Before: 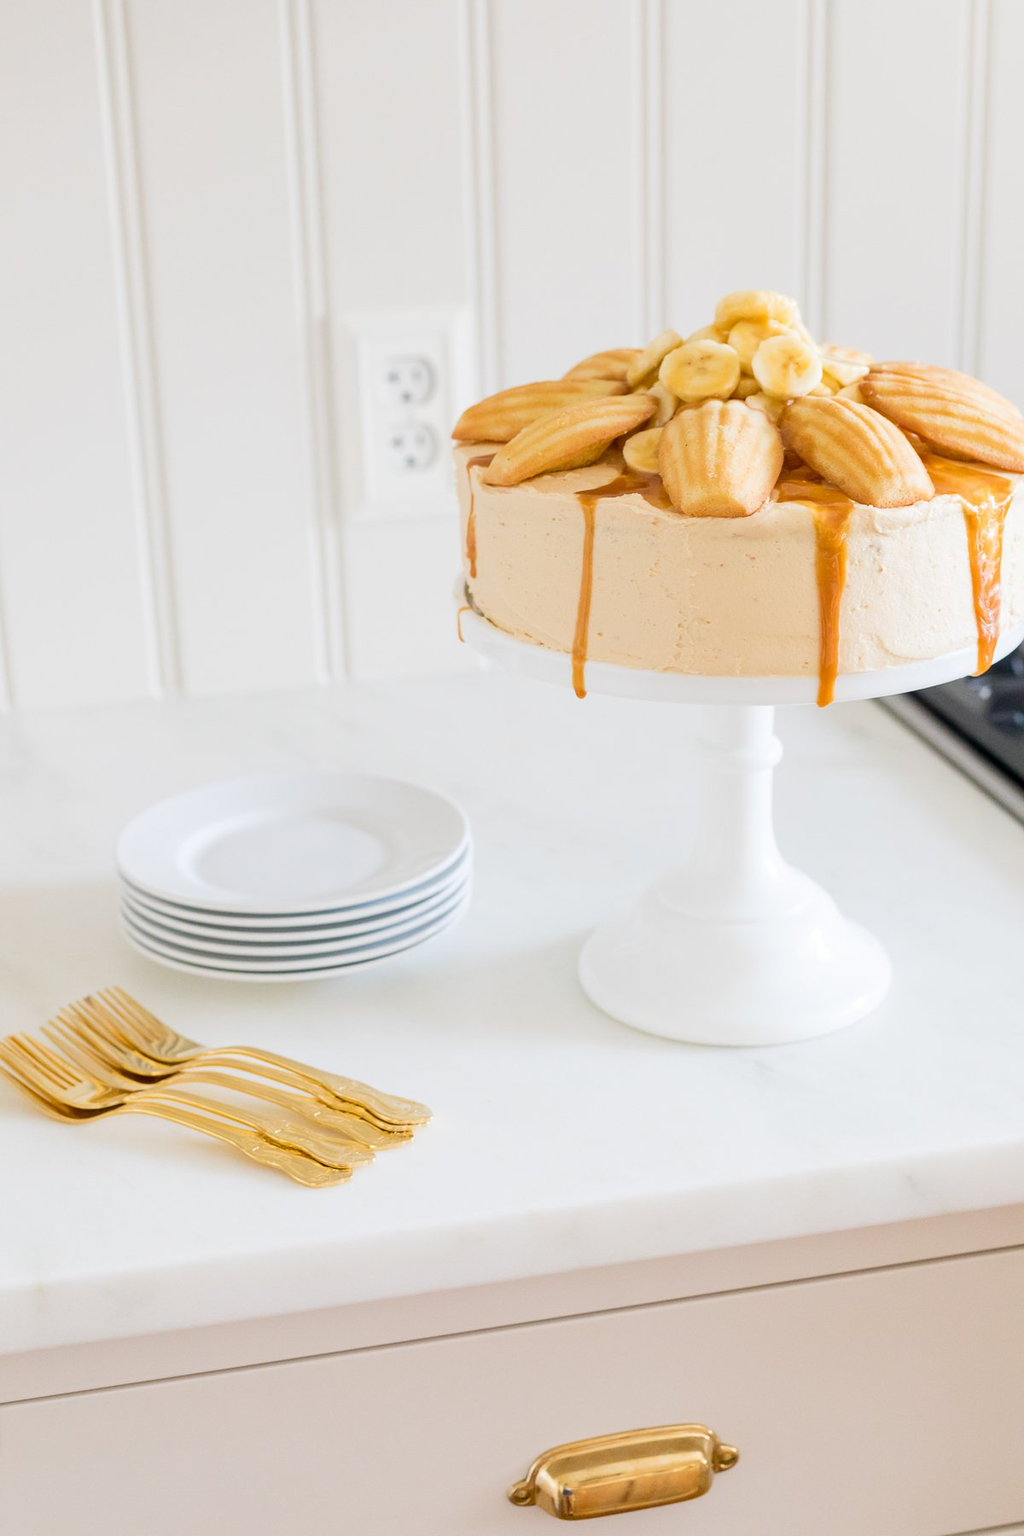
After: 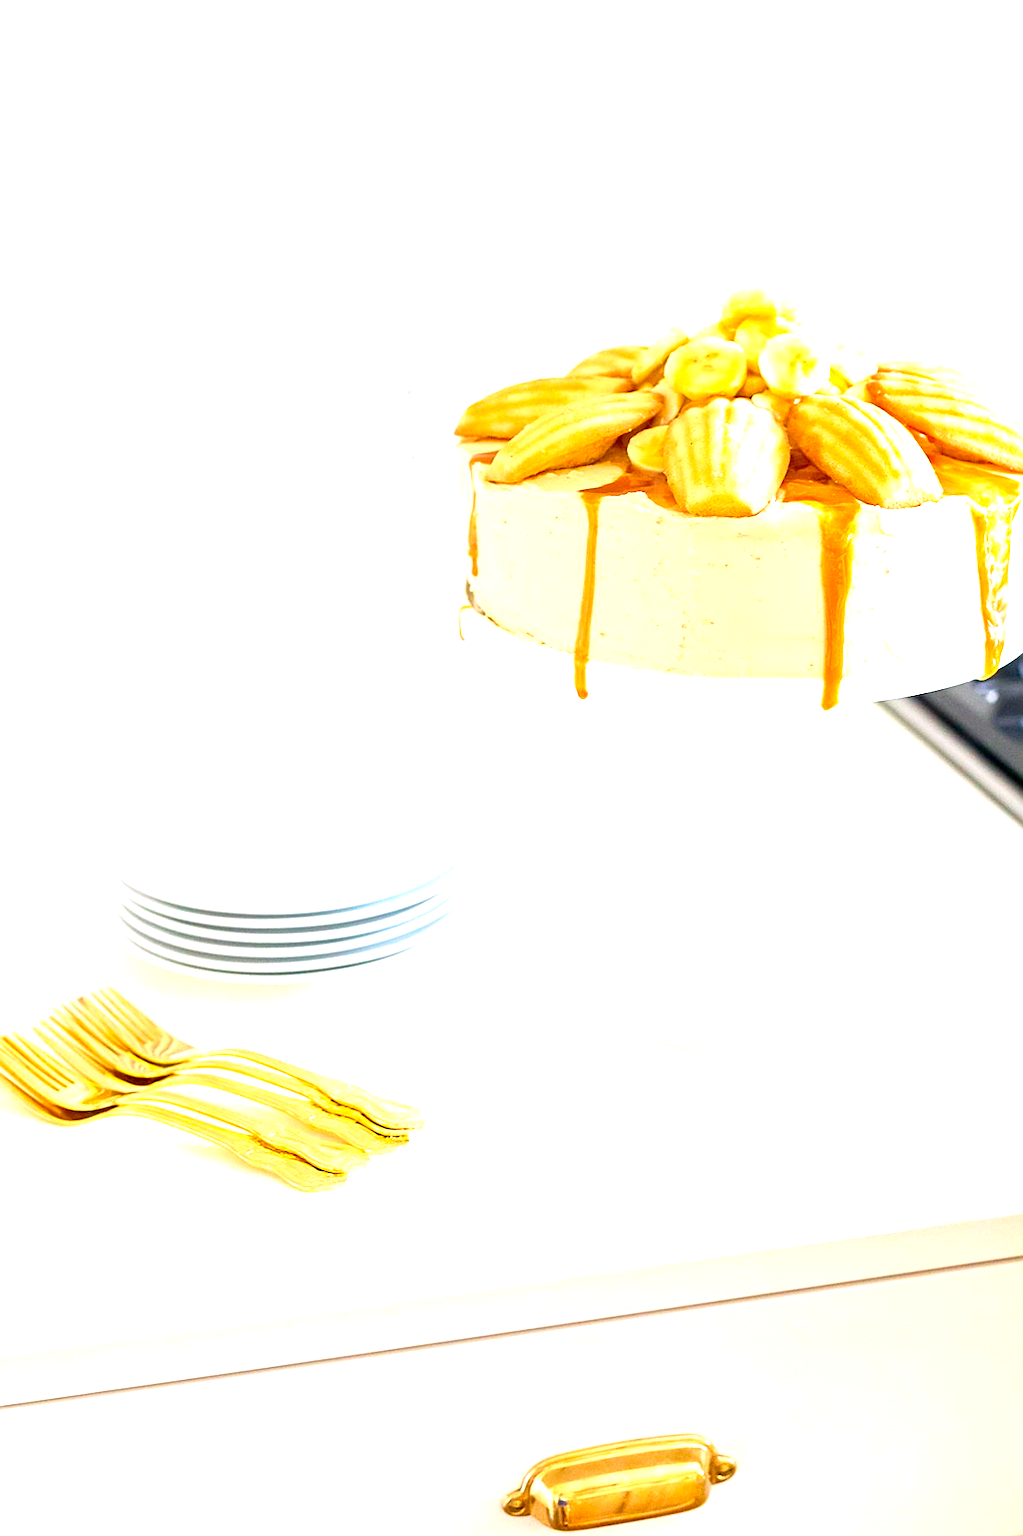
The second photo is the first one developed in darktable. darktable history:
crop and rotate: angle -0.47°
contrast brightness saturation: brightness -0.025, saturation 0.343
exposure: black level correction 0, exposure 1.127 EV, compensate highlight preservation false
sharpen: on, module defaults
